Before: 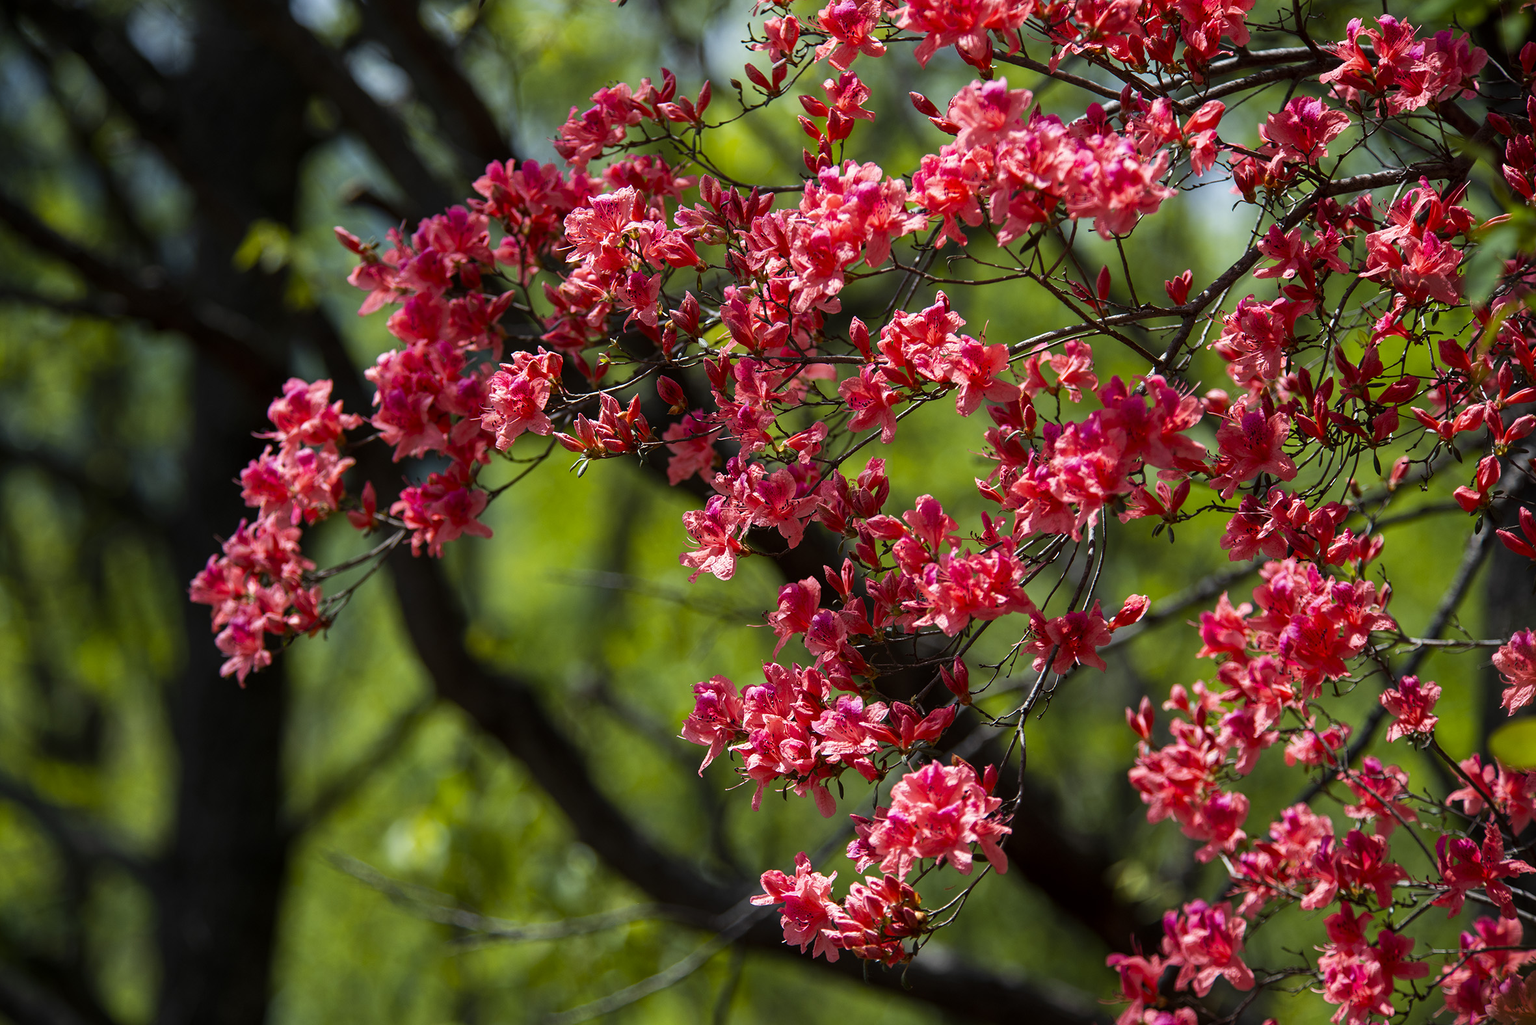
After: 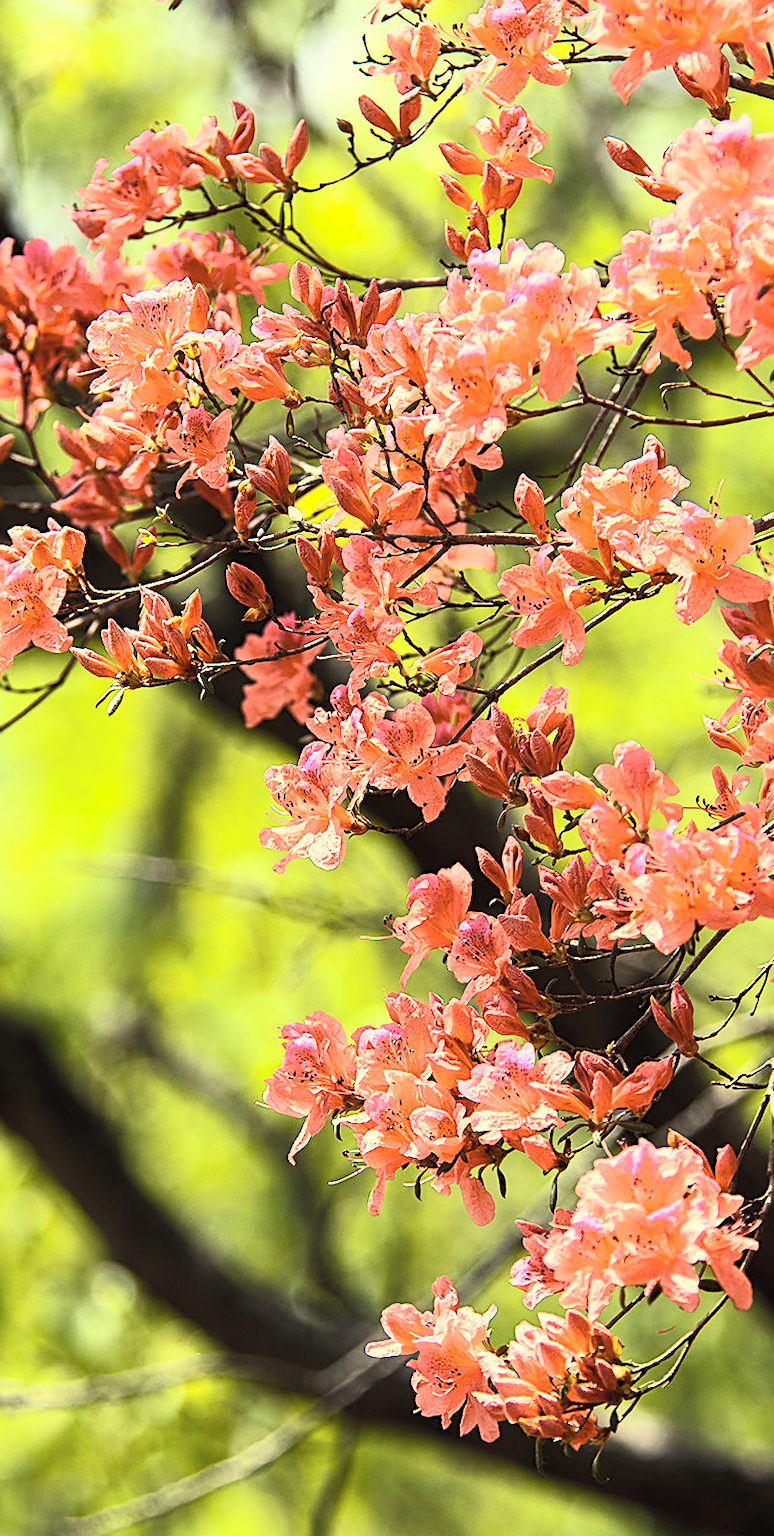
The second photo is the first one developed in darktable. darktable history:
crop: left 32.949%, right 33.37%
exposure: exposure 0.919 EV, compensate exposure bias true, compensate highlight preservation false
contrast brightness saturation: contrast 0.433, brightness 0.548, saturation -0.19
sharpen: on, module defaults
color correction: highlights a* 2.48, highlights b* 22.83
